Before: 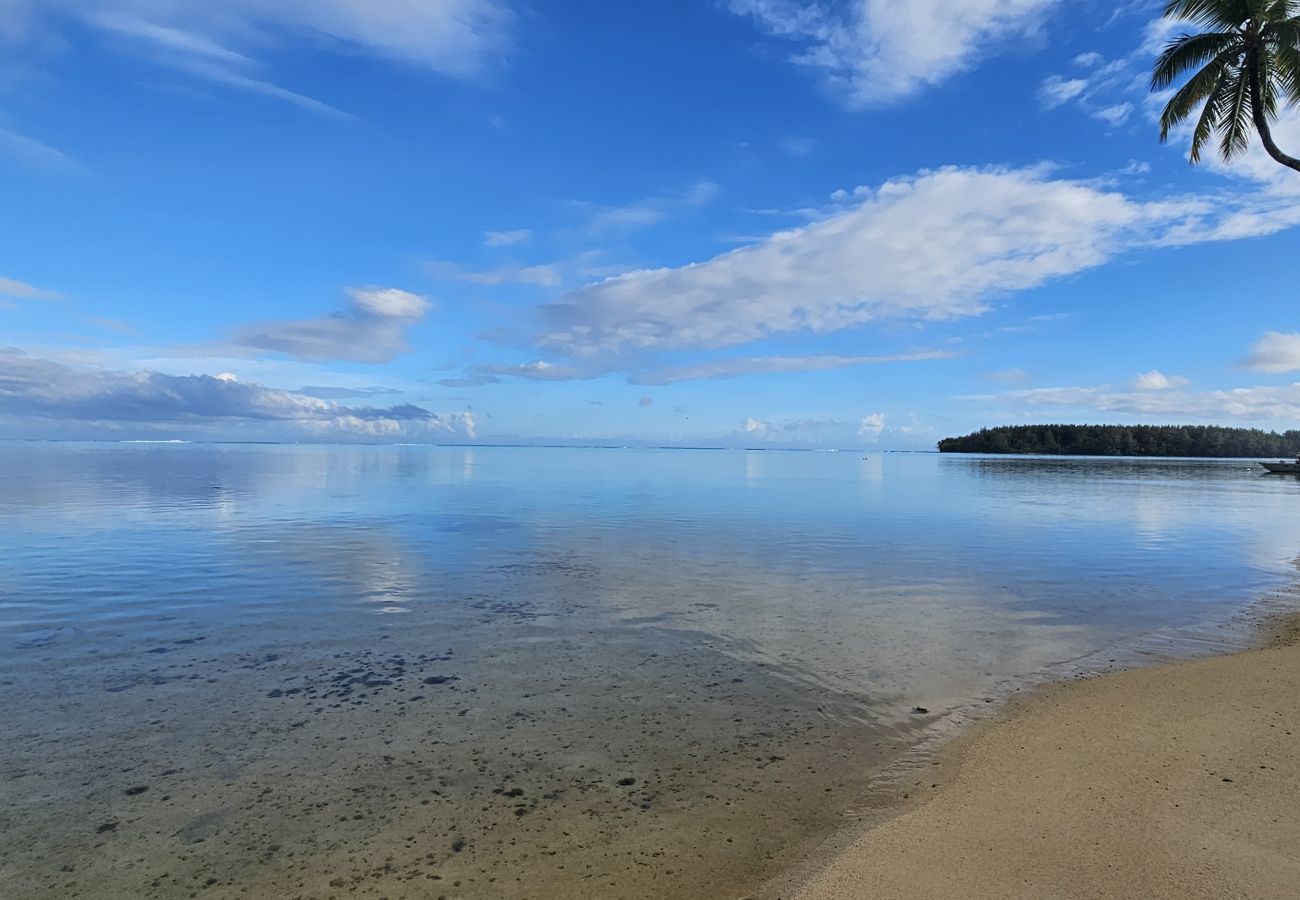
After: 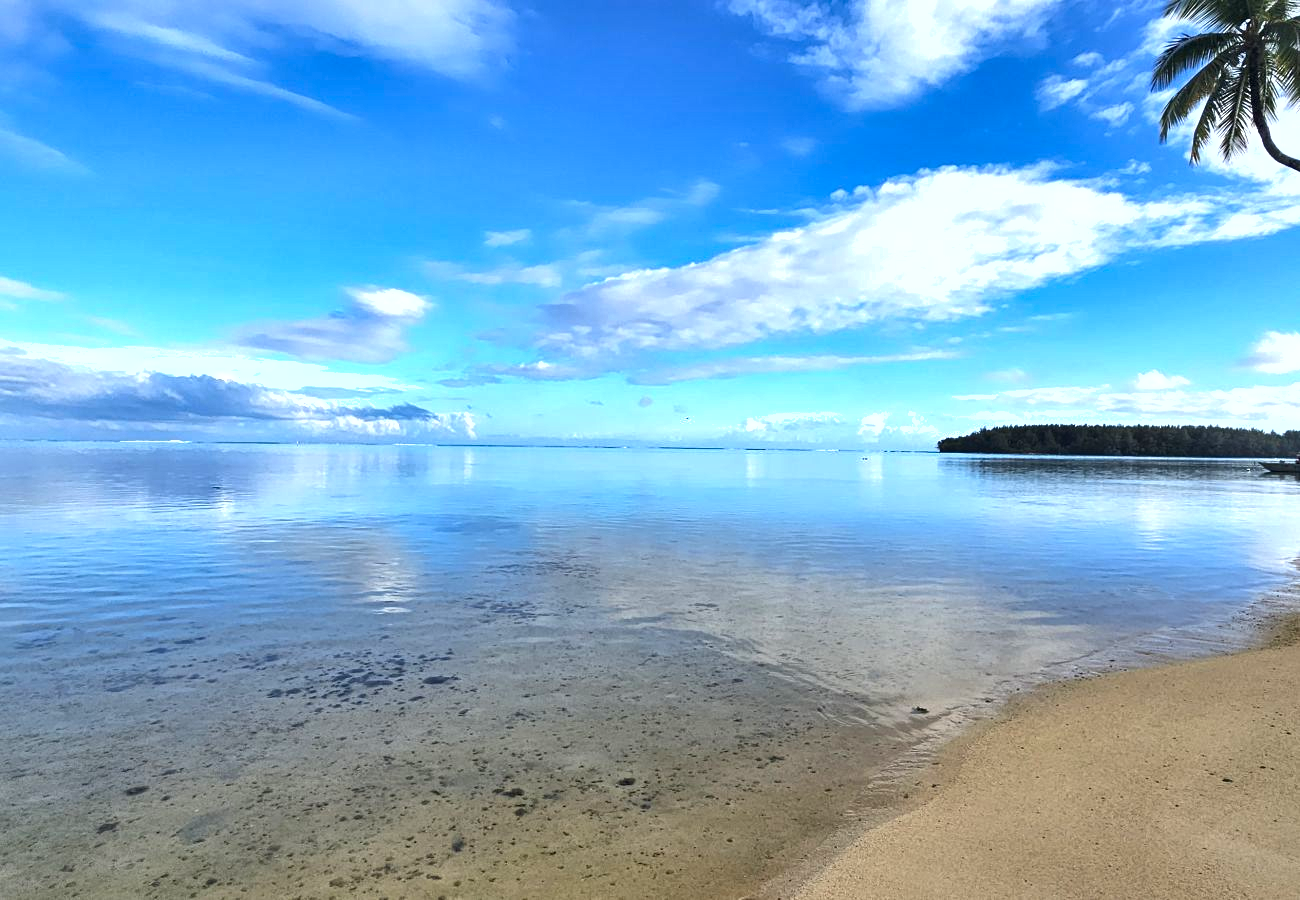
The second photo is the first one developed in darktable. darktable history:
exposure: exposure 1 EV, compensate highlight preservation false
shadows and highlights: low approximation 0.01, soften with gaussian
